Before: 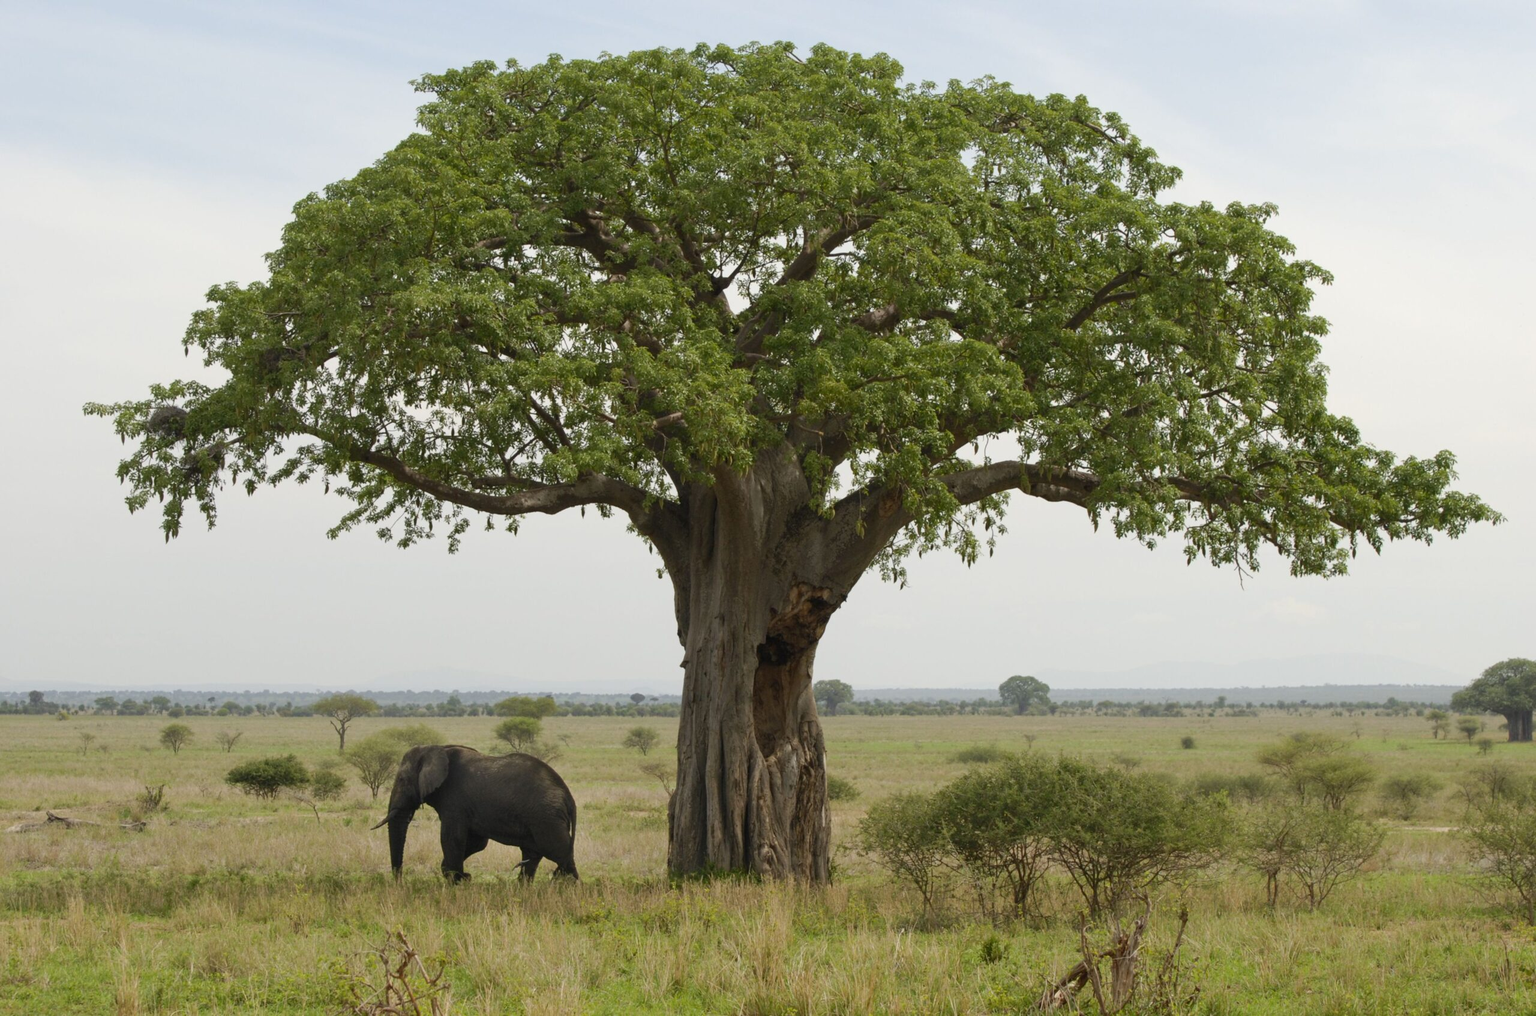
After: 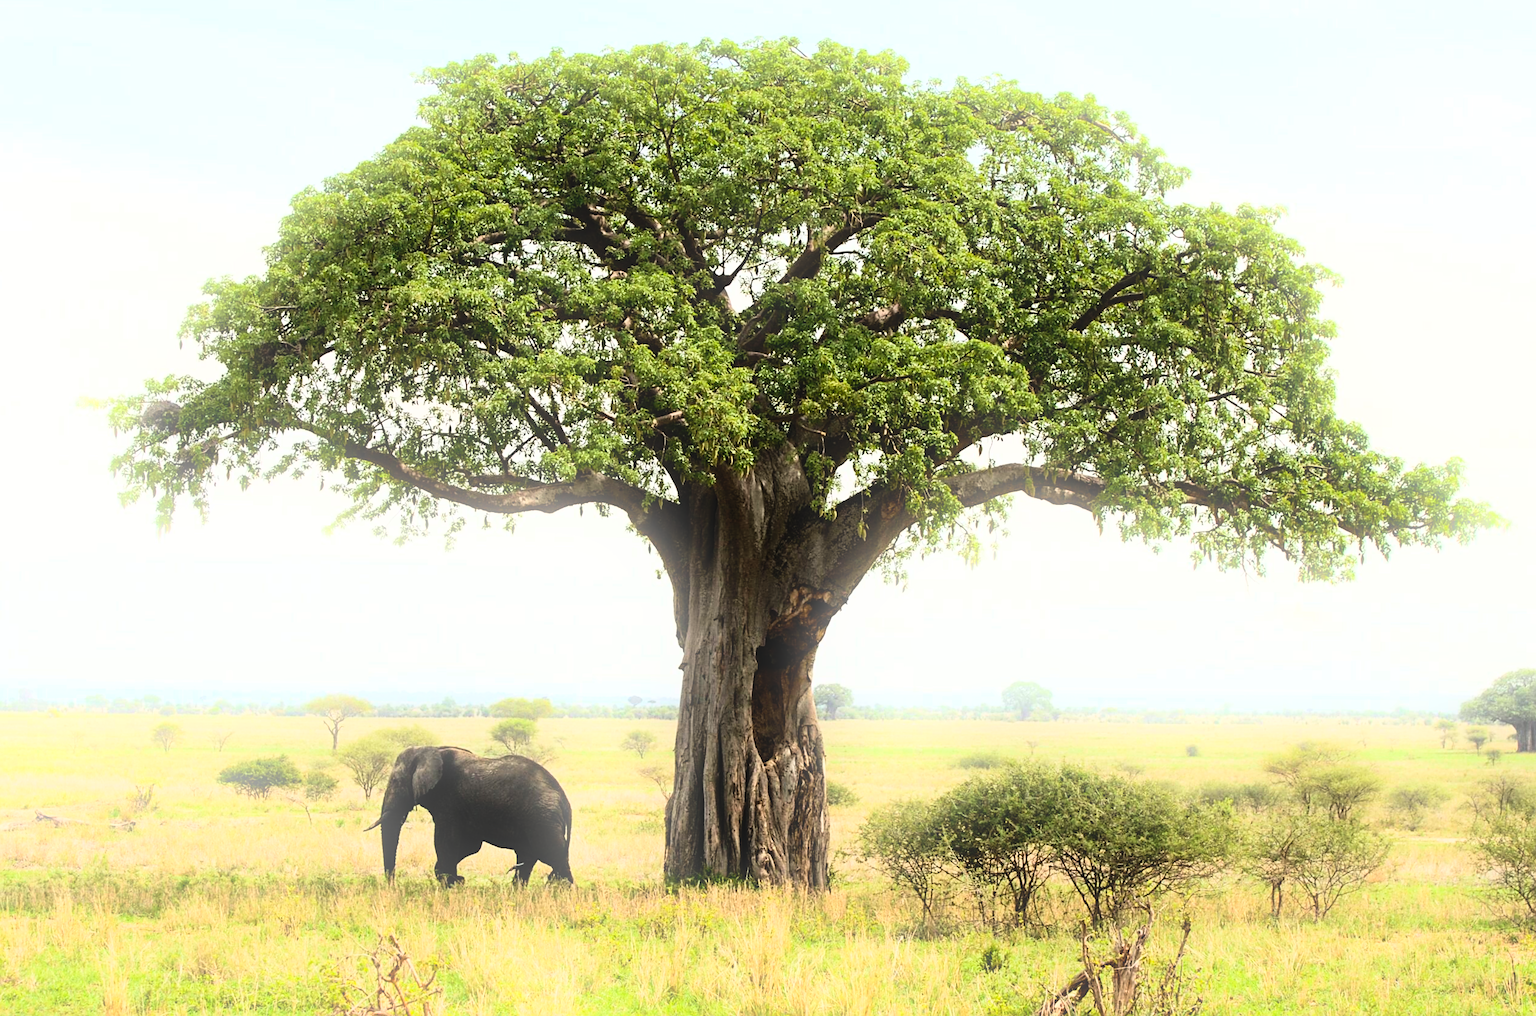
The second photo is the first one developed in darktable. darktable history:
sharpen: on, module defaults
tone equalizer: on, module defaults
bloom: size 16%, threshold 98%, strength 20%
crop and rotate: angle -0.5°
rgb curve: curves: ch0 [(0, 0) (0.21, 0.15) (0.24, 0.21) (0.5, 0.75) (0.75, 0.96) (0.89, 0.99) (1, 1)]; ch1 [(0, 0.02) (0.21, 0.13) (0.25, 0.2) (0.5, 0.67) (0.75, 0.9) (0.89, 0.97) (1, 1)]; ch2 [(0, 0.02) (0.21, 0.13) (0.25, 0.2) (0.5, 0.67) (0.75, 0.9) (0.89, 0.97) (1, 1)], compensate middle gray true
